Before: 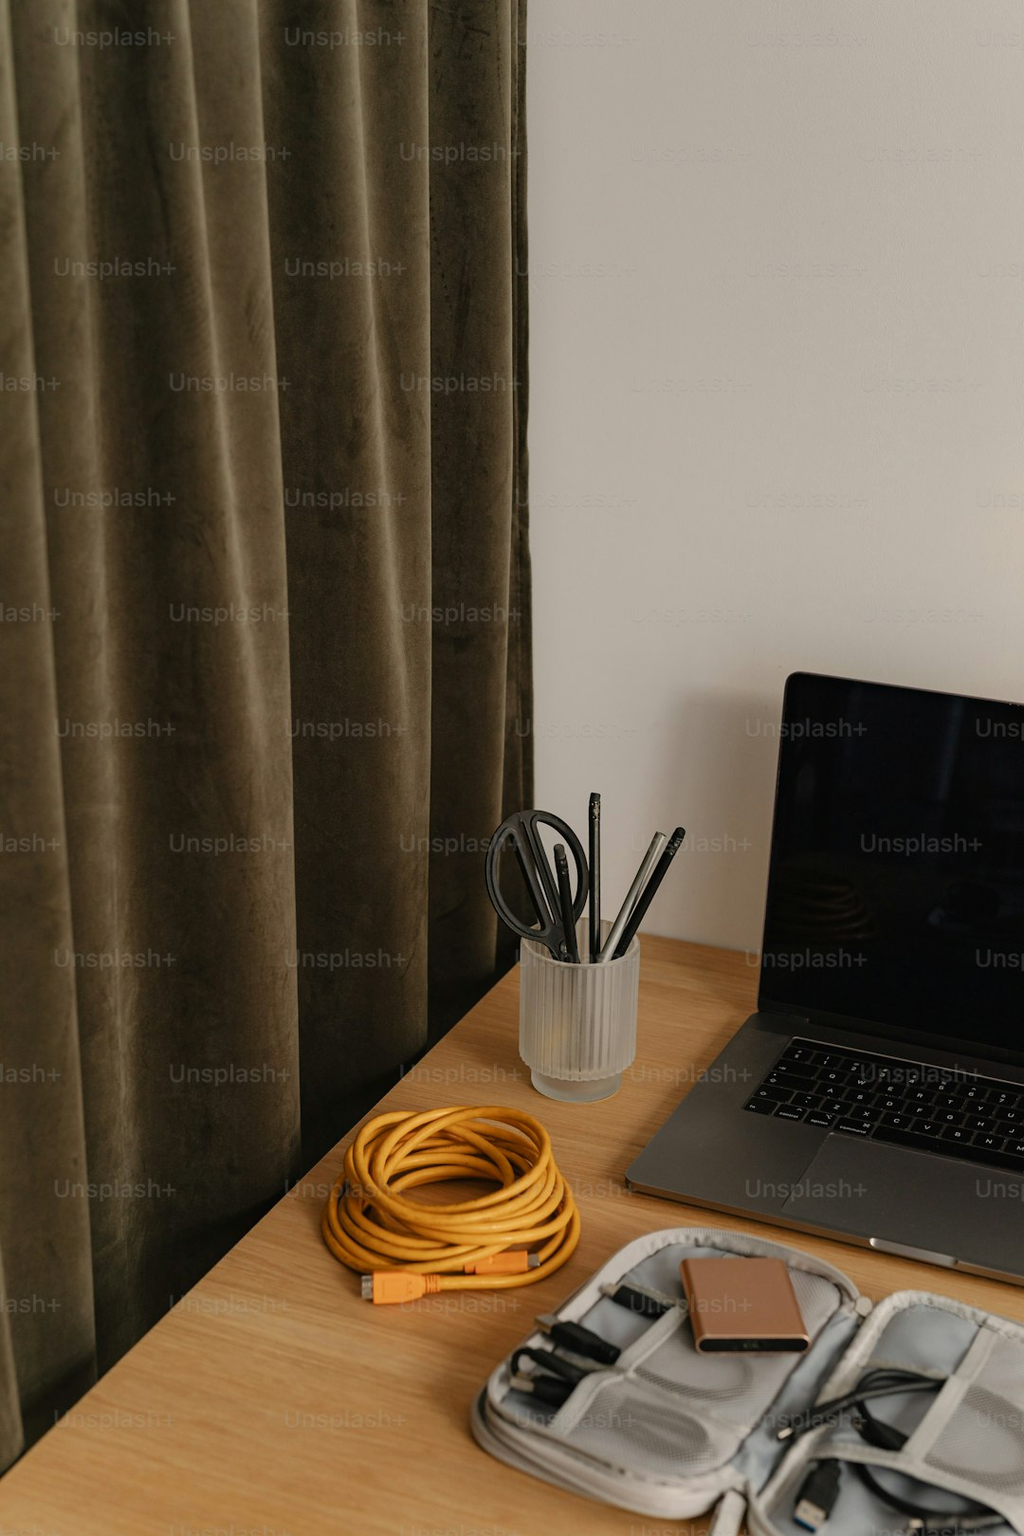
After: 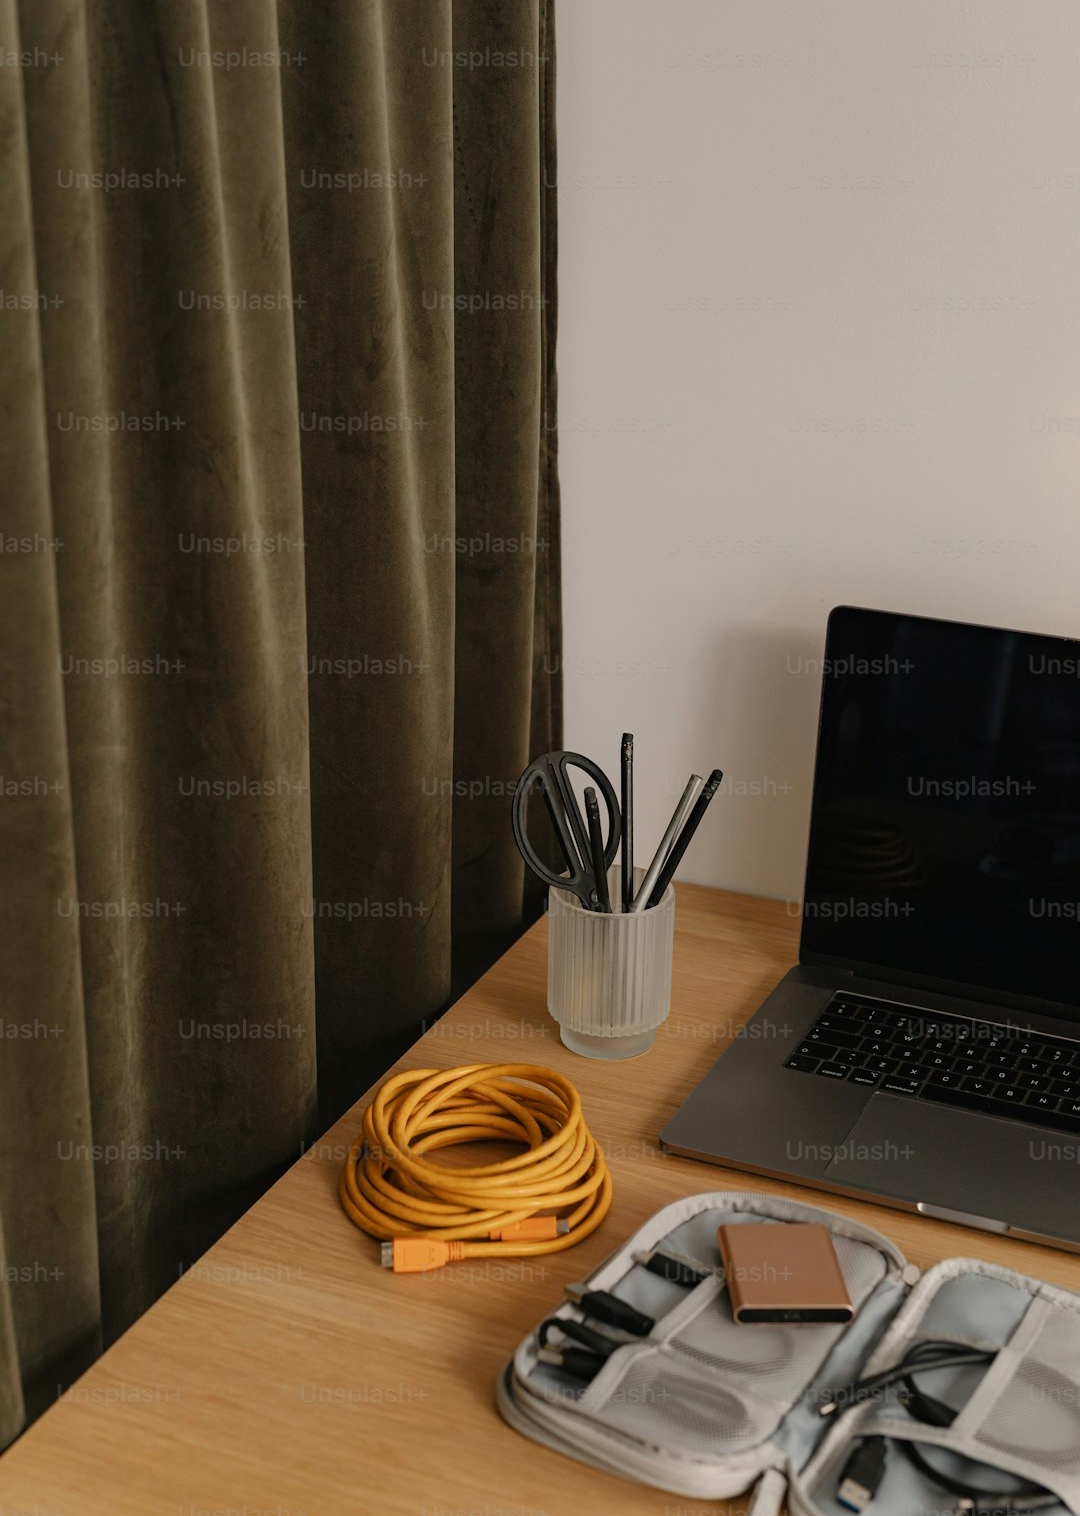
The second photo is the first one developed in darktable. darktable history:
crop and rotate: top 6.362%
